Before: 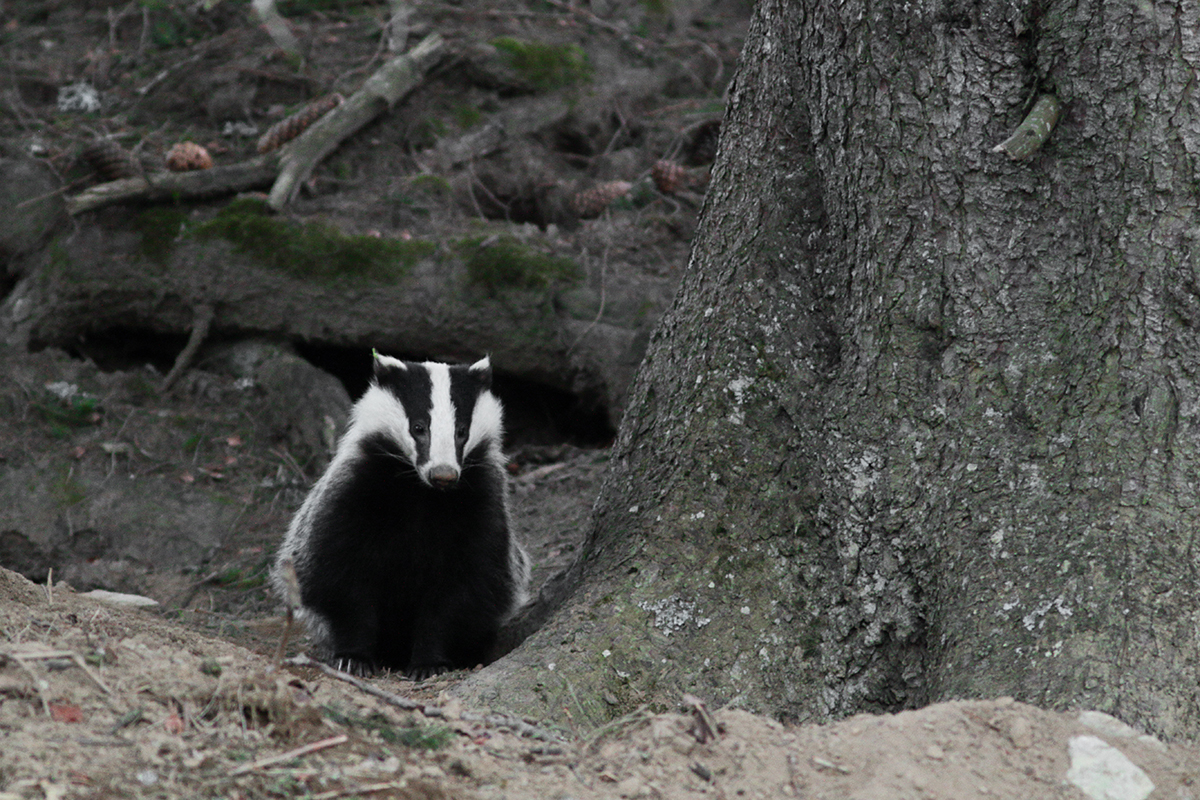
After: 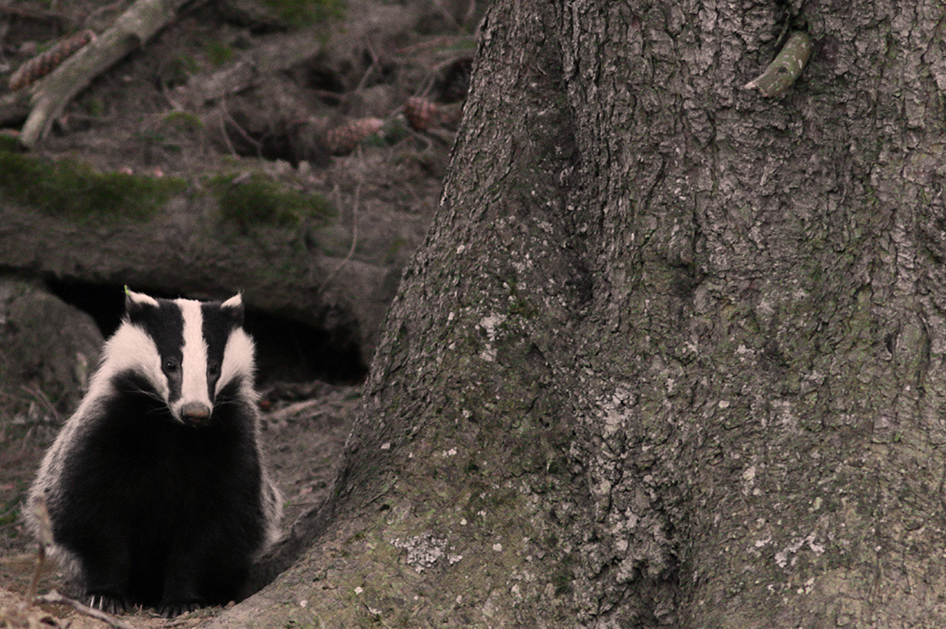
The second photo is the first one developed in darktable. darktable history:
color correction: highlights a* 11.96, highlights b* 11.58
crop and rotate: left 20.74%, top 7.912%, right 0.375%, bottom 13.378%
